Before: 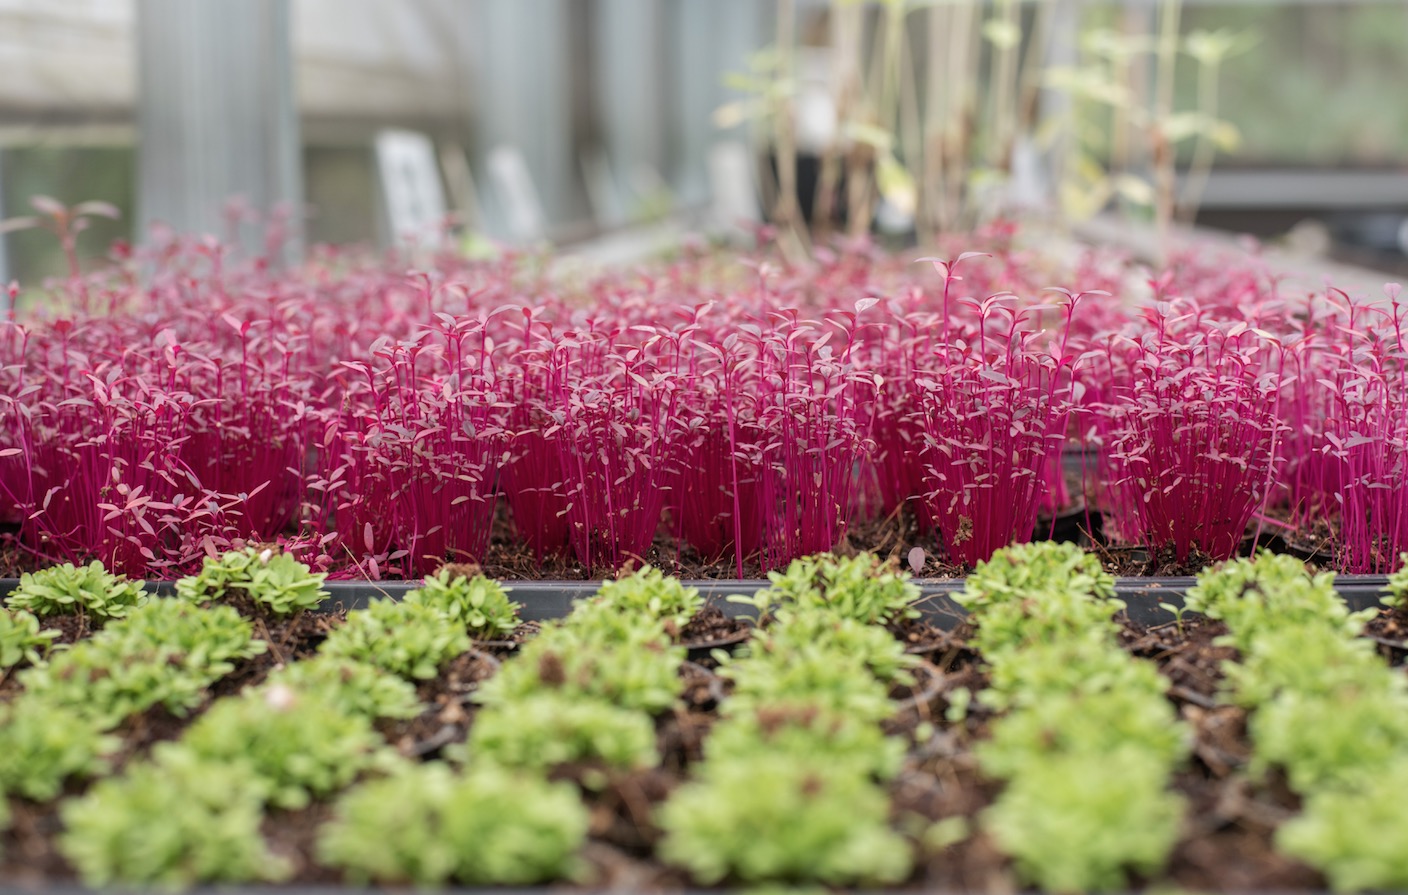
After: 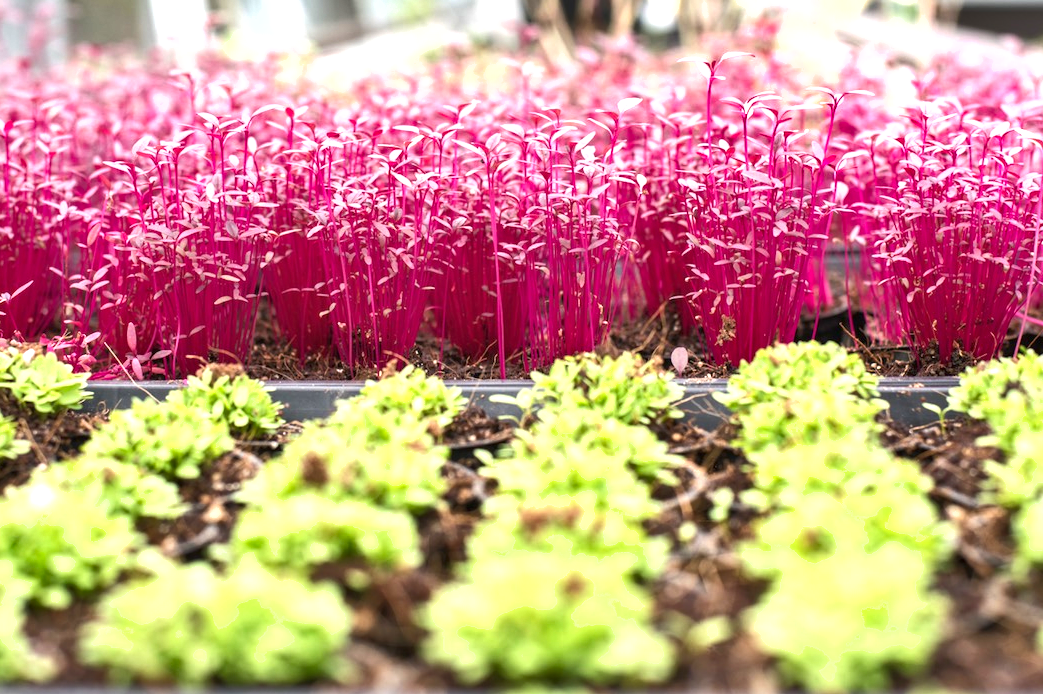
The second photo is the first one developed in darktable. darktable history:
crop: left 16.857%, top 22.455%, right 9.064%
shadows and highlights: low approximation 0.01, soften with gaussian
exposure: black level correction 0, exposure 1.199 EV, compensate highlight preservation false
base curve: preserve colors none
